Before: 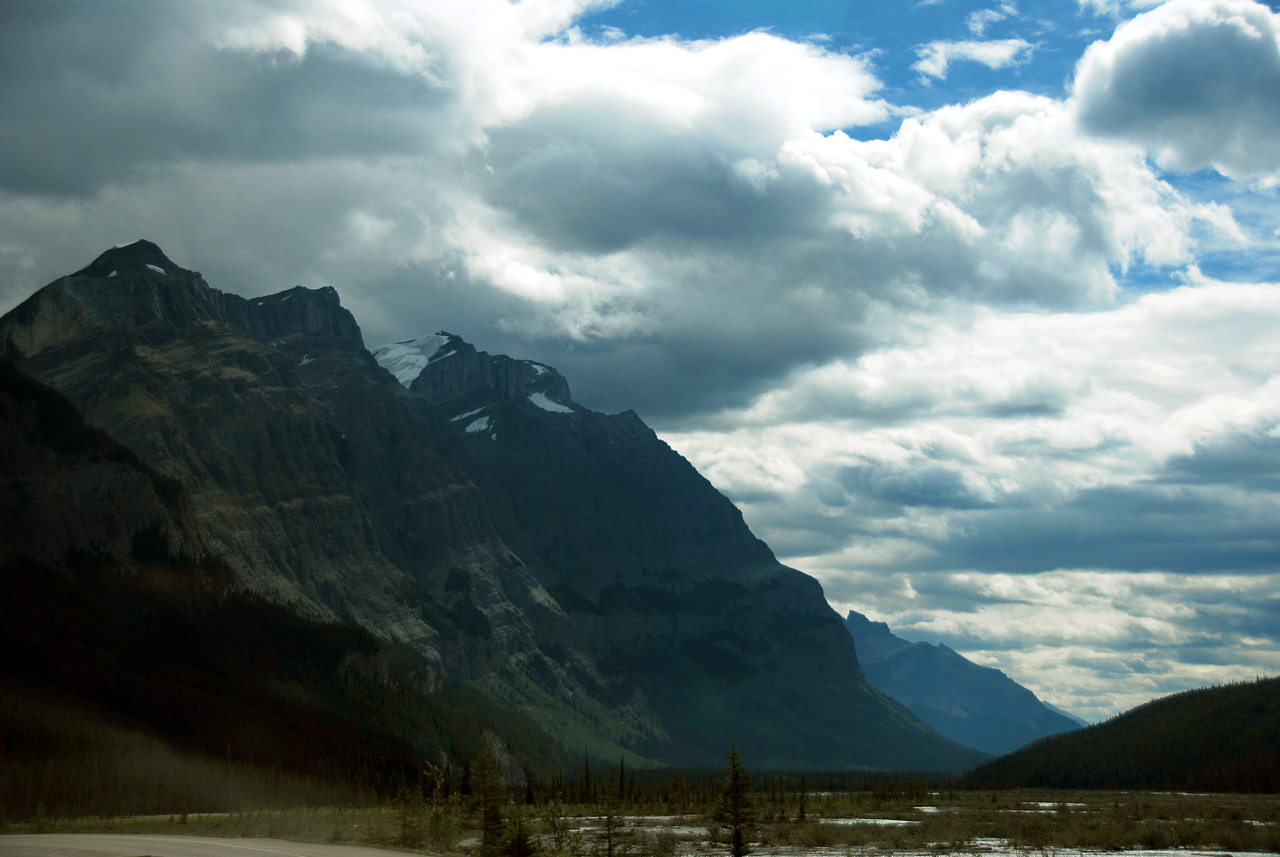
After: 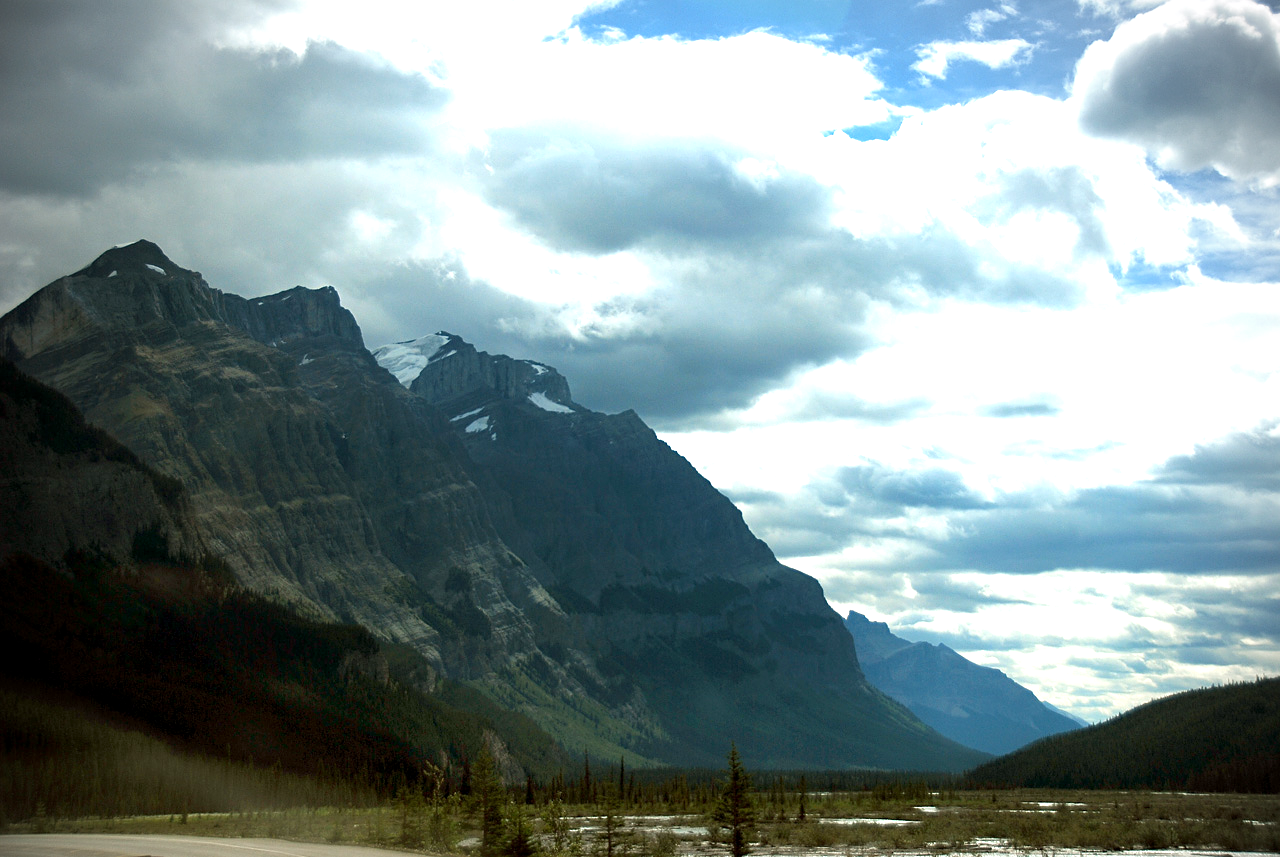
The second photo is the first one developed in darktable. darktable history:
color calibration: illuminant custom, x 0.345, y 0.36, temperature 5032.13 K
vignetting: center (-0.023, 0.403), unbound false
exposure: black level correction 0.001, exposure 1.055 EV, compensate highlight preservation false
sharpen: amount 0.213
